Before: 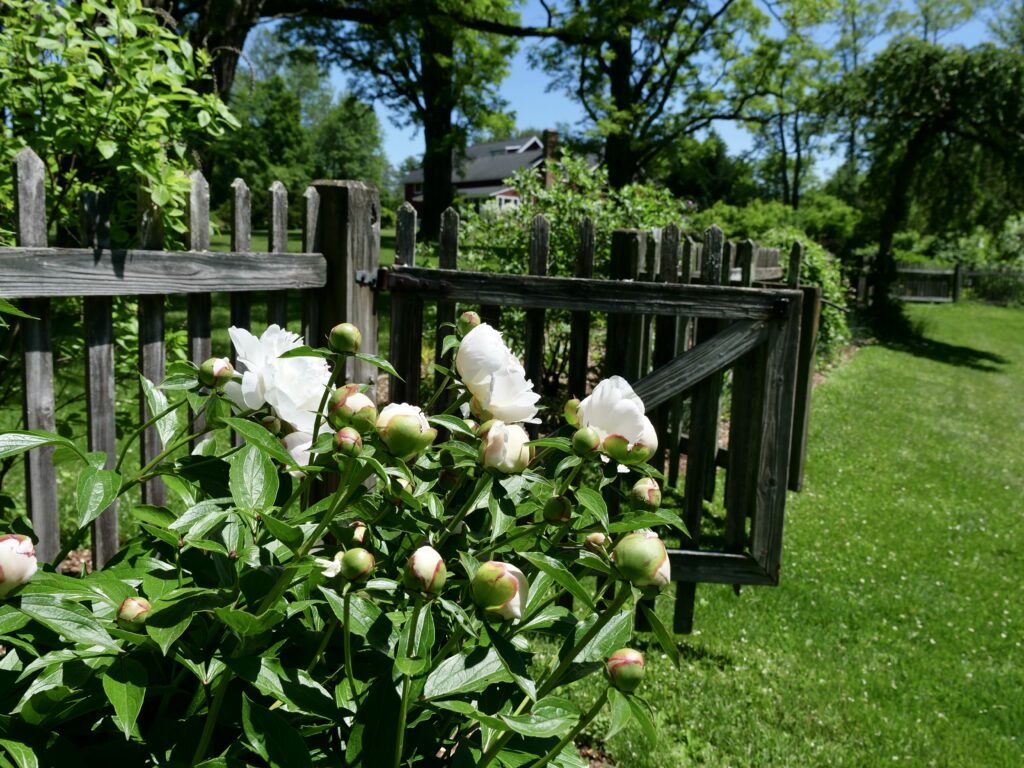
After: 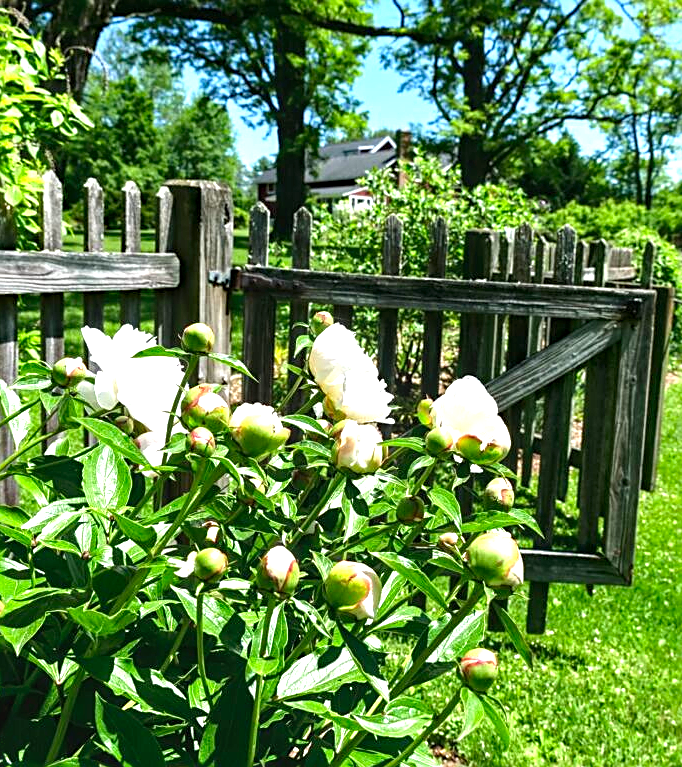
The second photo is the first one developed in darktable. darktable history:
sharpen: on, module defaults
crop and rotate: left 14.385%, right 18.948%
local contrast: on, module defaults
haze removal: compatibility mode true, adaptive false
exposure: black level correction 0, exposure 0.7 EV, compensate exposure bias true, compensate highlight preservation false
